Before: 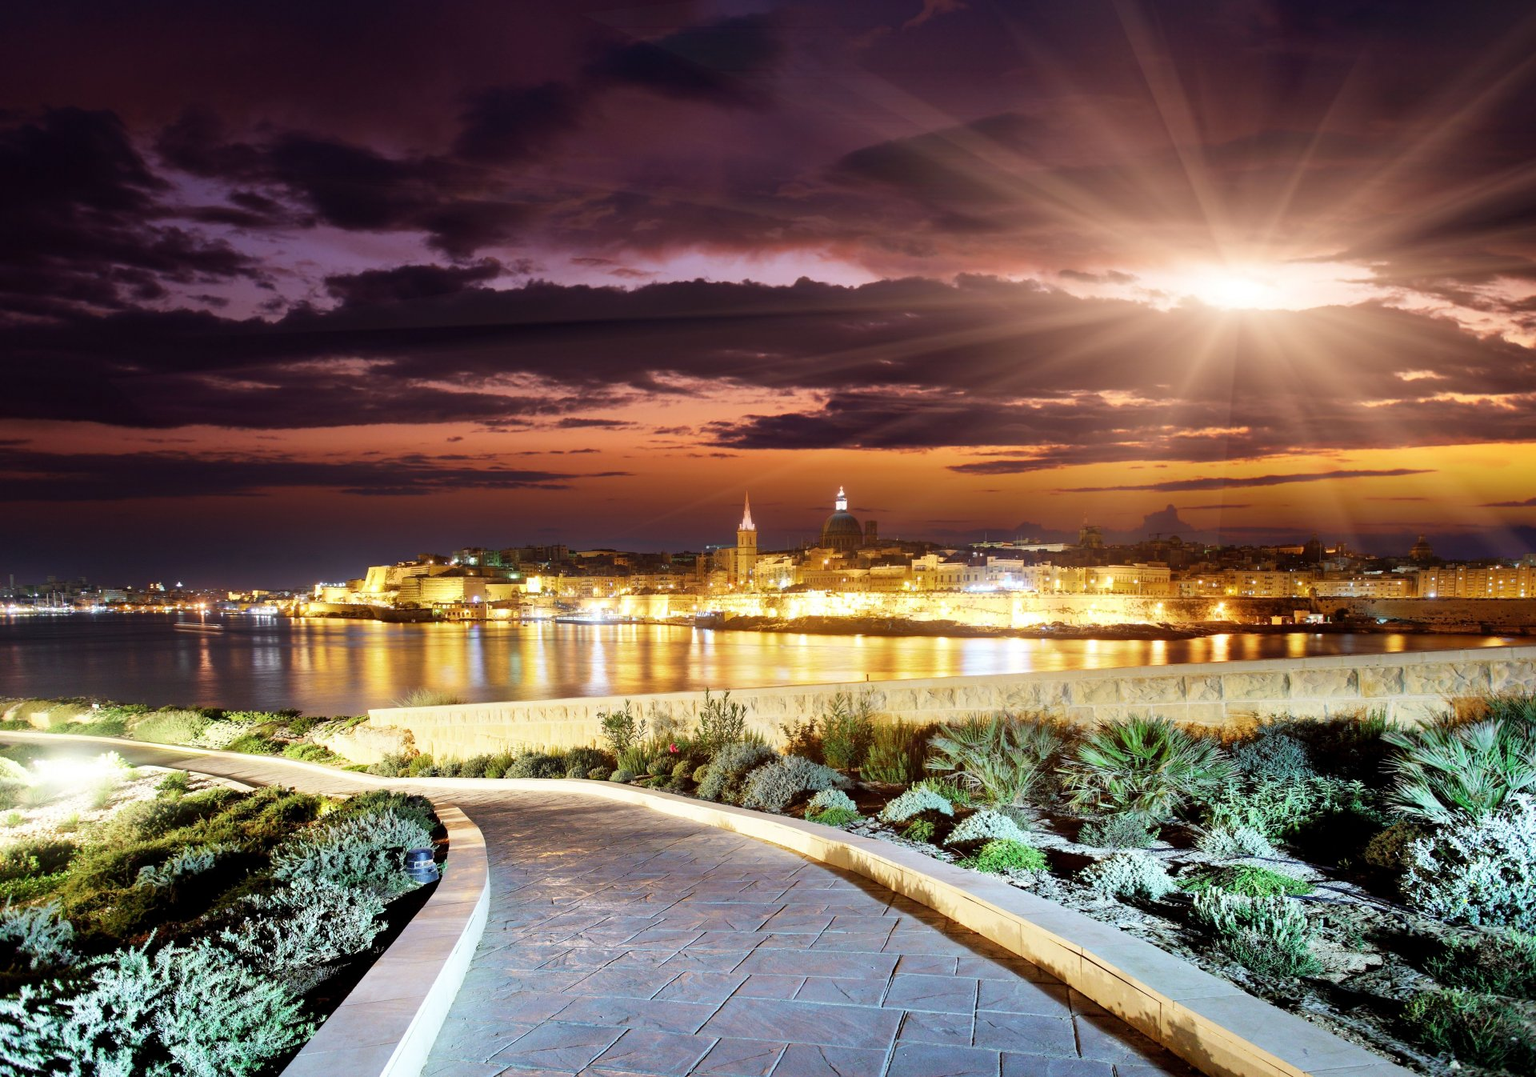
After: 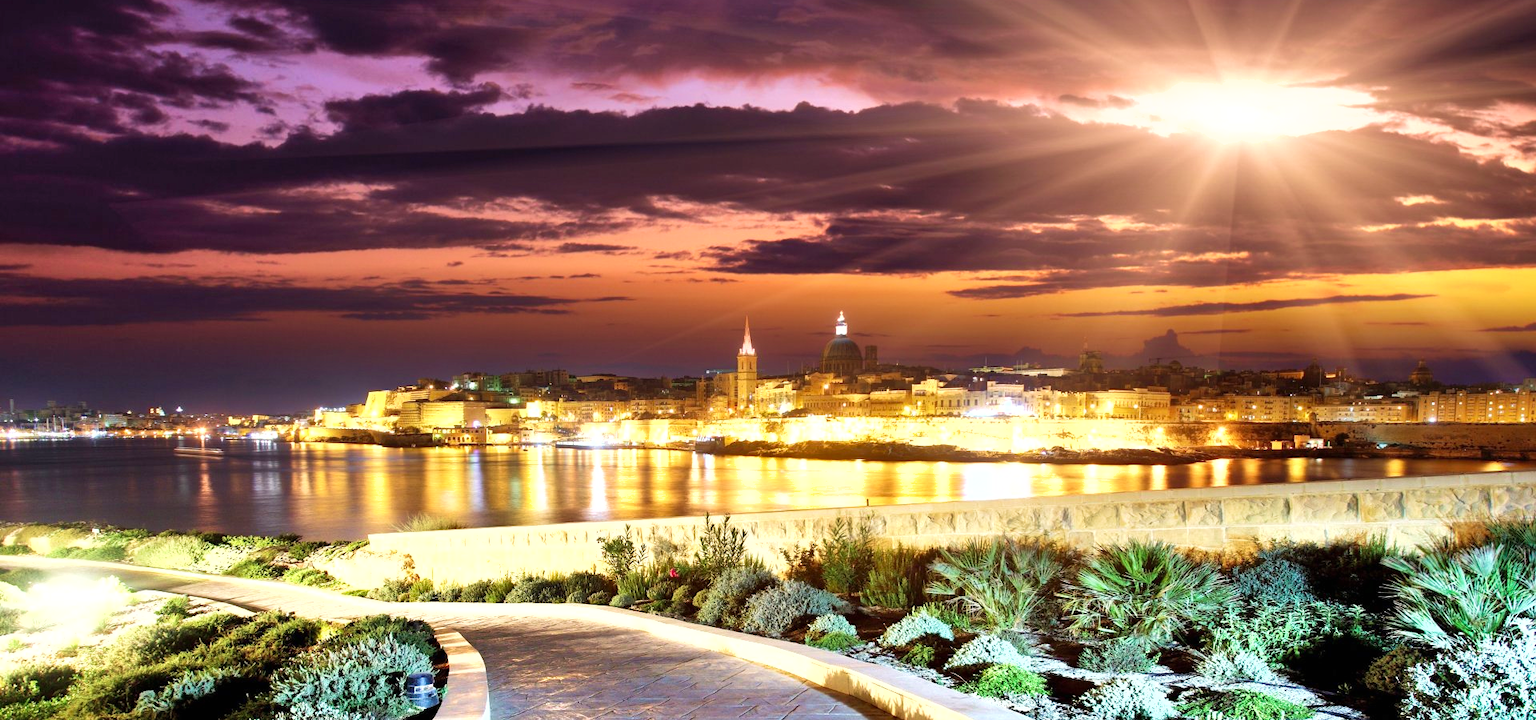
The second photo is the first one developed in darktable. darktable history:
exposure: black level correction 0, exposure 0.498 EV, compensate highlight preservation false
velvia: strength 26.32%
crop: top 16.326%, bottom 16.725%
shadows and highlights: soften with gaussian
